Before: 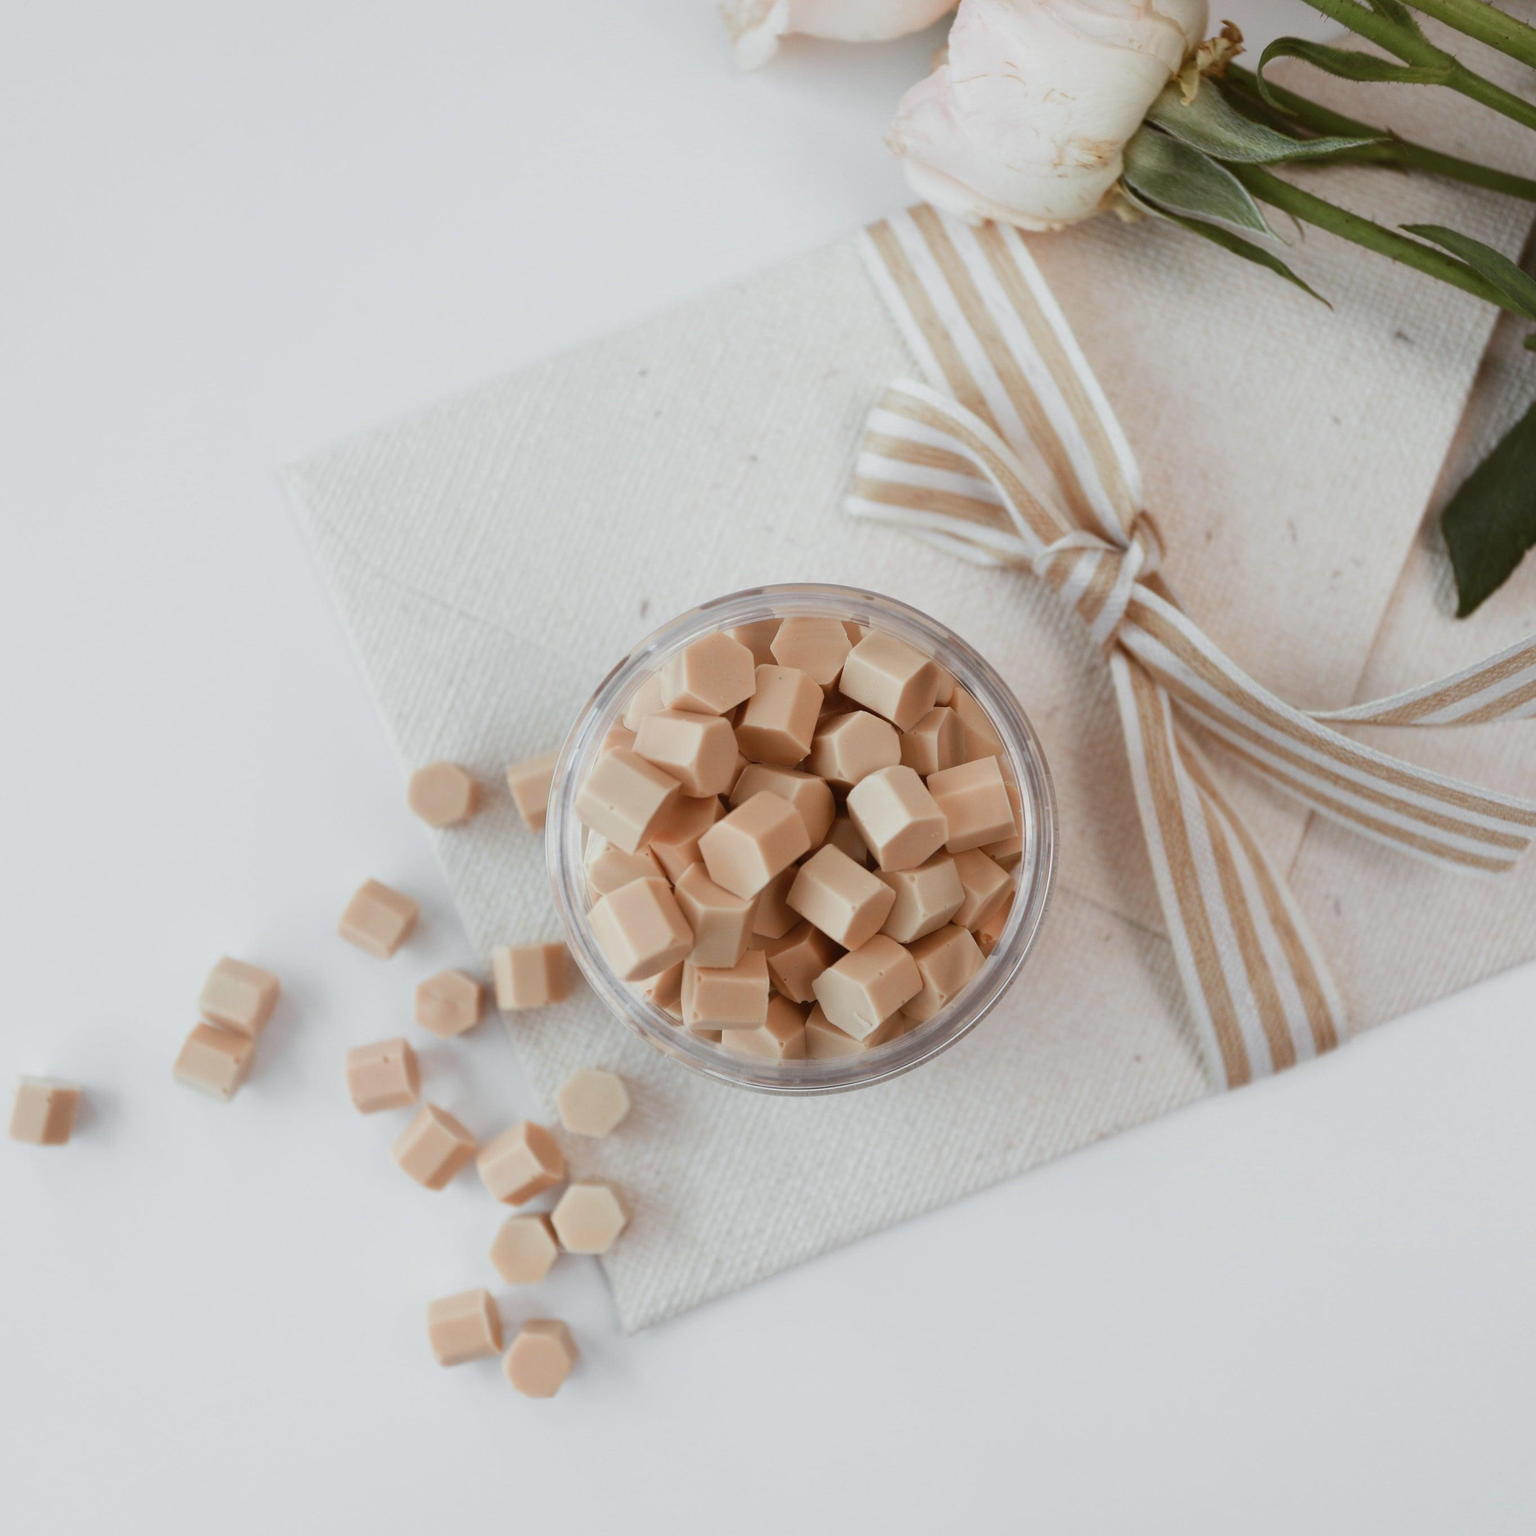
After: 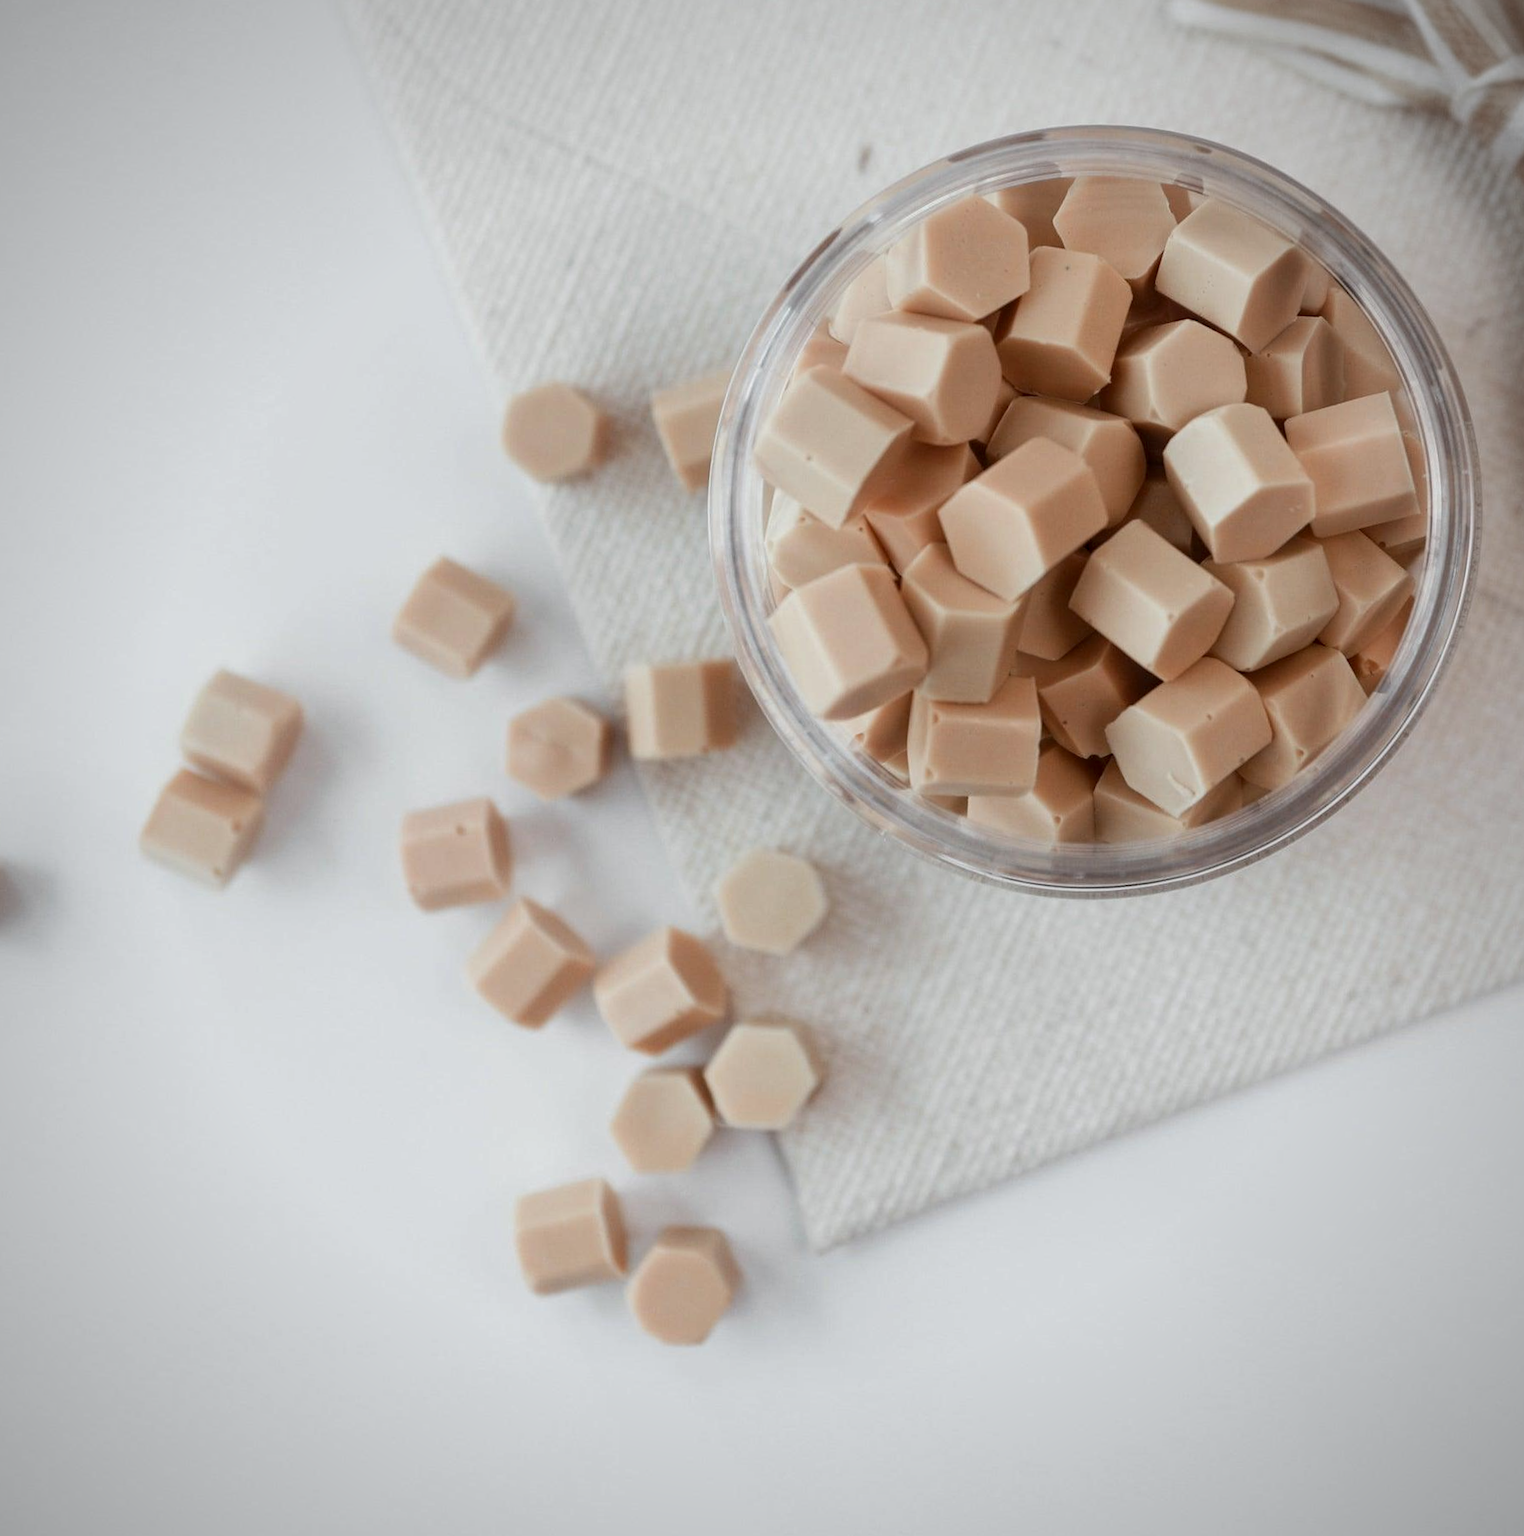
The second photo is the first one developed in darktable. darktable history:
local contrast: on, module defaults
contrast brightness saturation: saturation -0.05
vignetting: fall-off start 80.49%, fall-off radius 62.41%, automatic ratio true, width/height ratio 1.415
crop and rotate: angle -1.21°, left 3.911%, top 32.239%, right 28.873%
